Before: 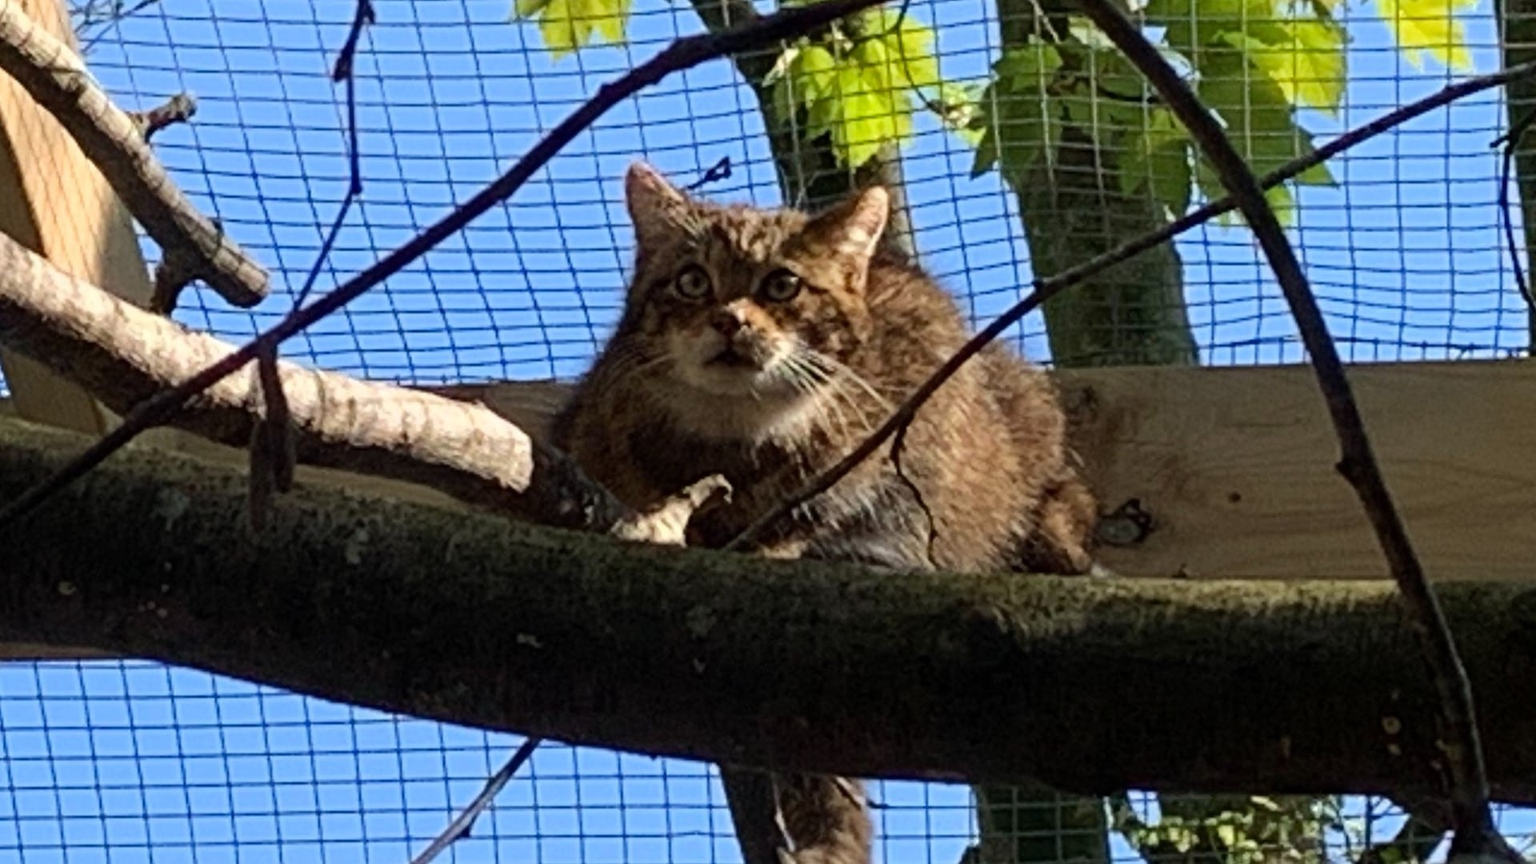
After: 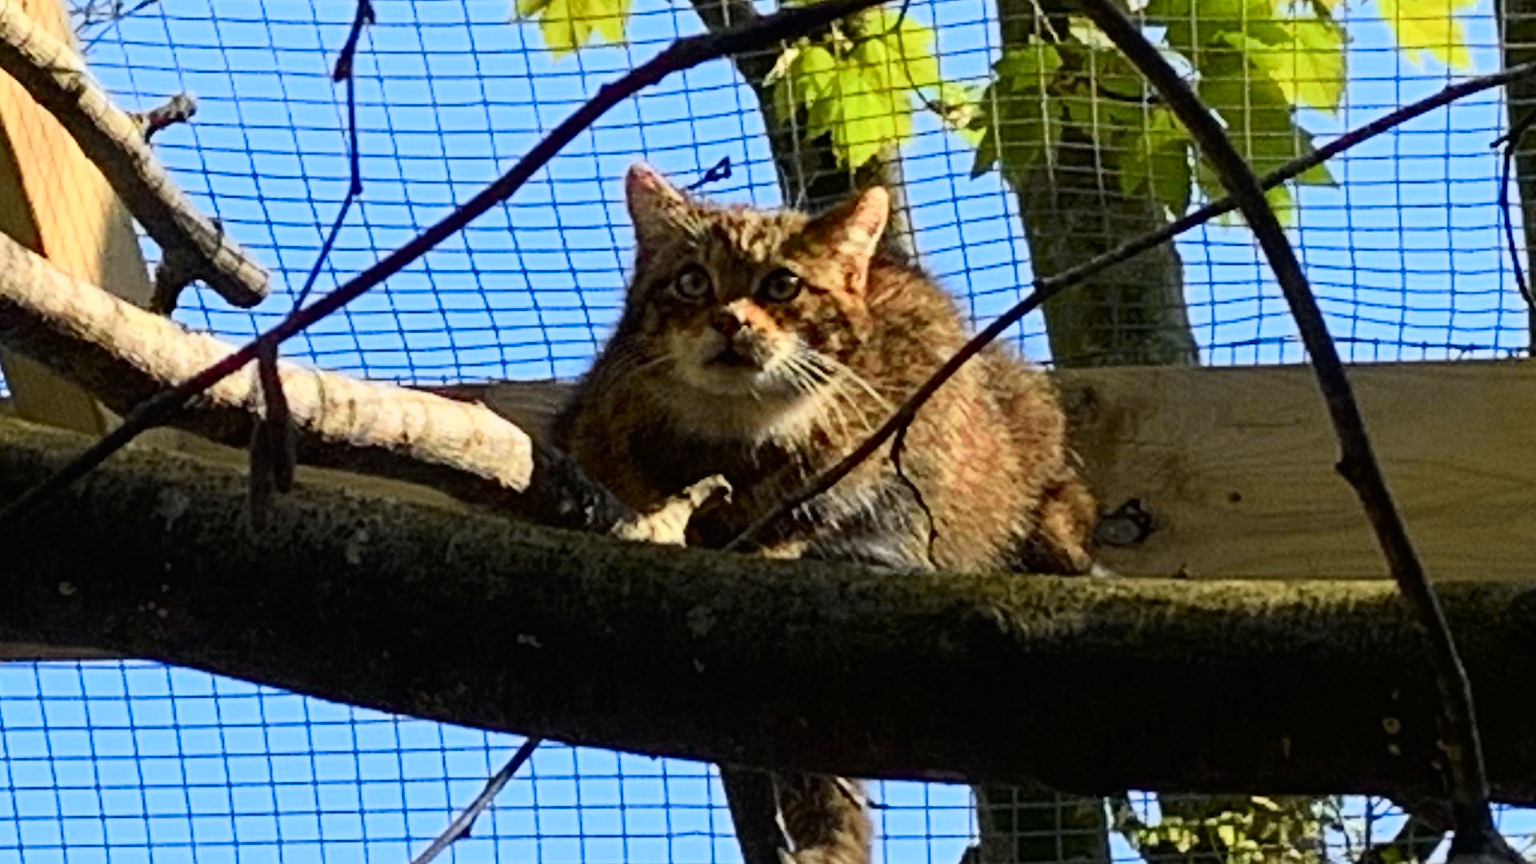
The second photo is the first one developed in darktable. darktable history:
tone curve: curves: ch0 [(0, 0.006) (0.037, 0.022) (0.123, 0.105) (0.19, 0.173) (0.277, 0.279) (0.474, 0.517) (0.597, 0.662) (0.687, 0.774) (0.855, 0.891) (1, 0.982)]; ch1 [(0, 0) (0.243, 0.245) (0.422, 0.415) (0.493, 0.495) (0.508, 0.503) (0.544, 0.552) (0.557, 0.582) (0.626, 0.672) (0.694, 0.732) (1, 1)]; ch2 [(0, 0) (0.249, 0.216) (0.356, 0.329) (0.424, 0.442) (0.476, 0.483) (0.498, 0.5) (0.517, 0.519) (0.532, 0.539) (0.562, 0.596) (0.614, 0.662) (0.706, 0.757) (0.808, 0.809) (0.991, 0.968)], color space Lab, independent channels, preserve colors none
